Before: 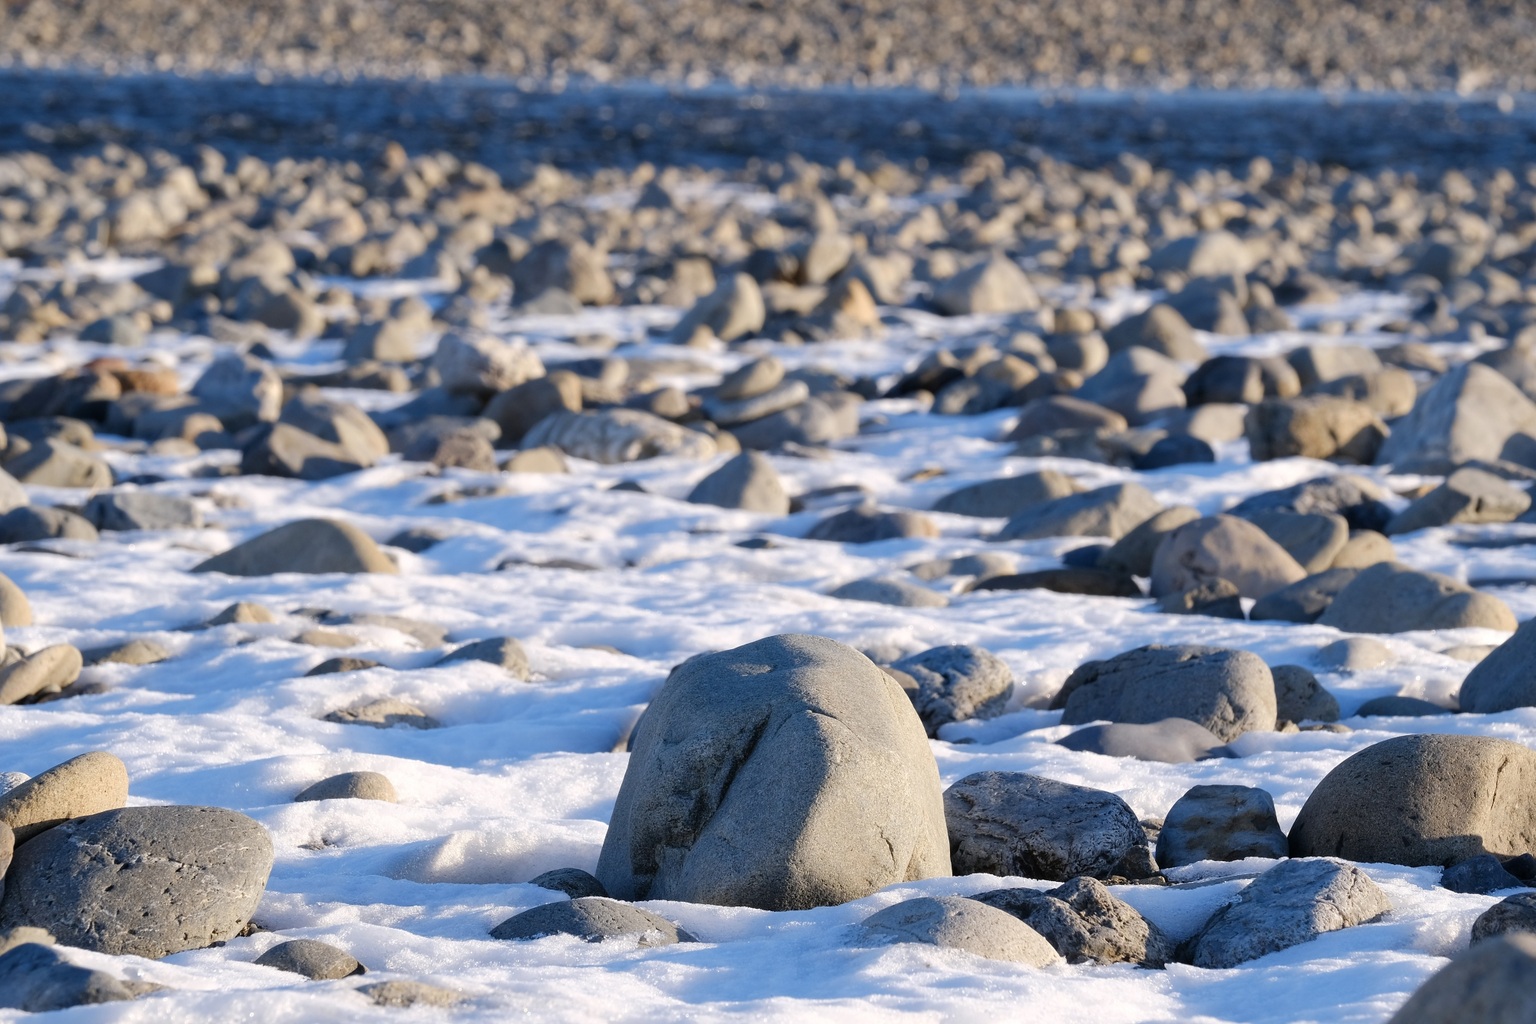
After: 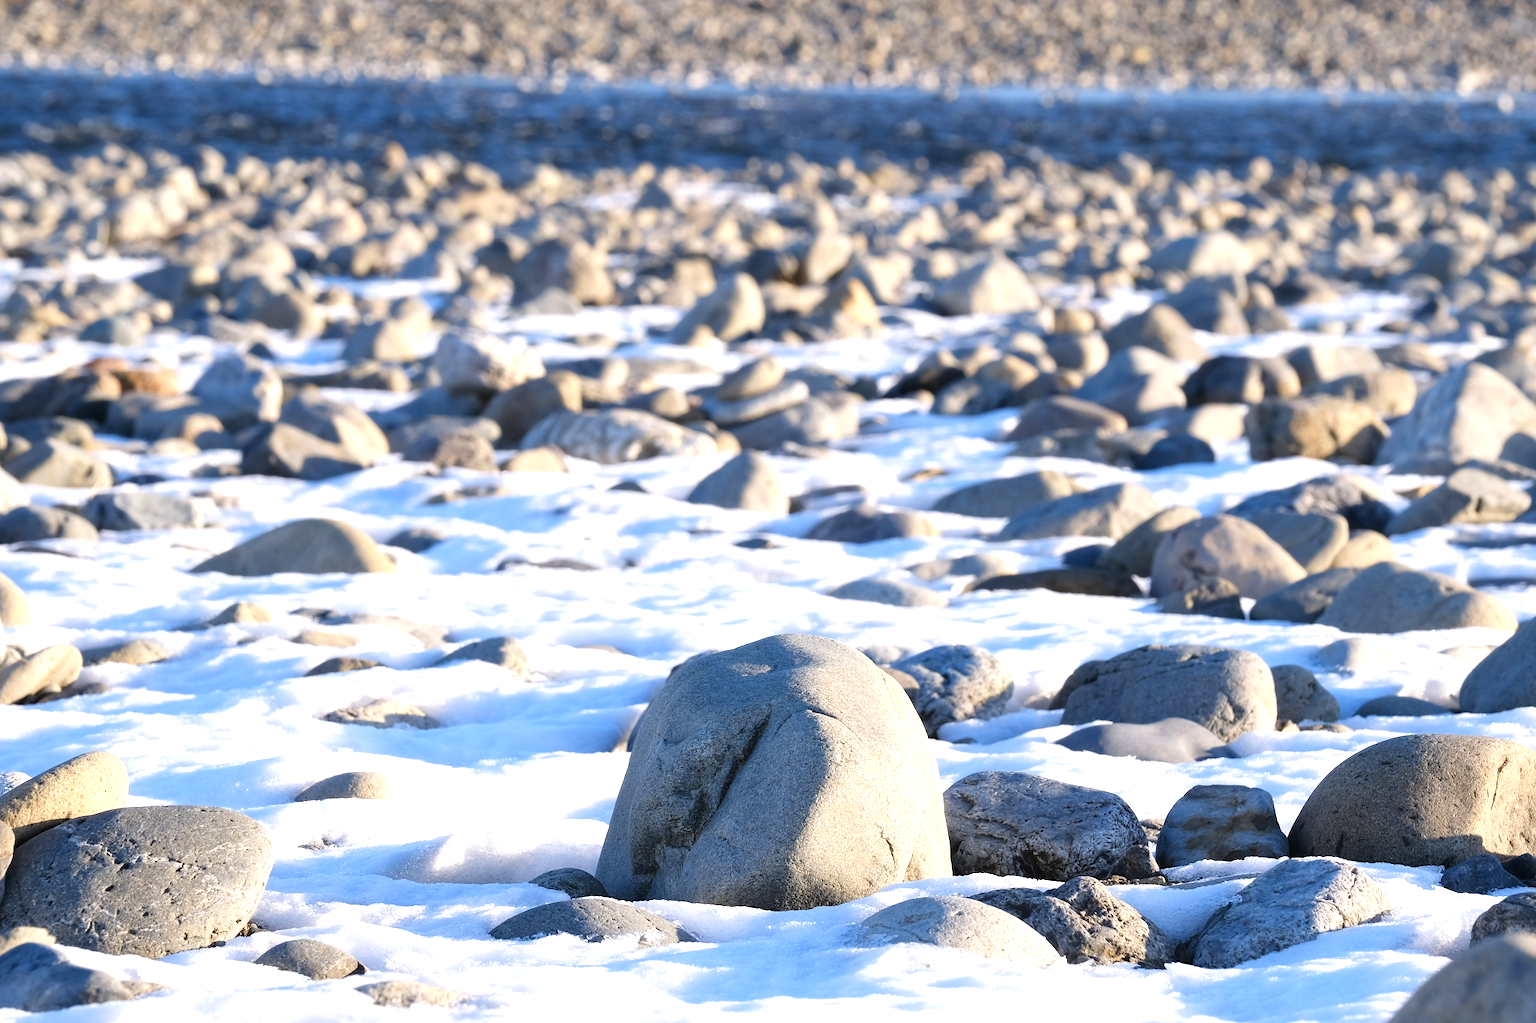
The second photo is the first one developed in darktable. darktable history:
exposure: black level correction 0, exposure 0.839 EV, compensate exposure bias true, compensate highlight preservation false
